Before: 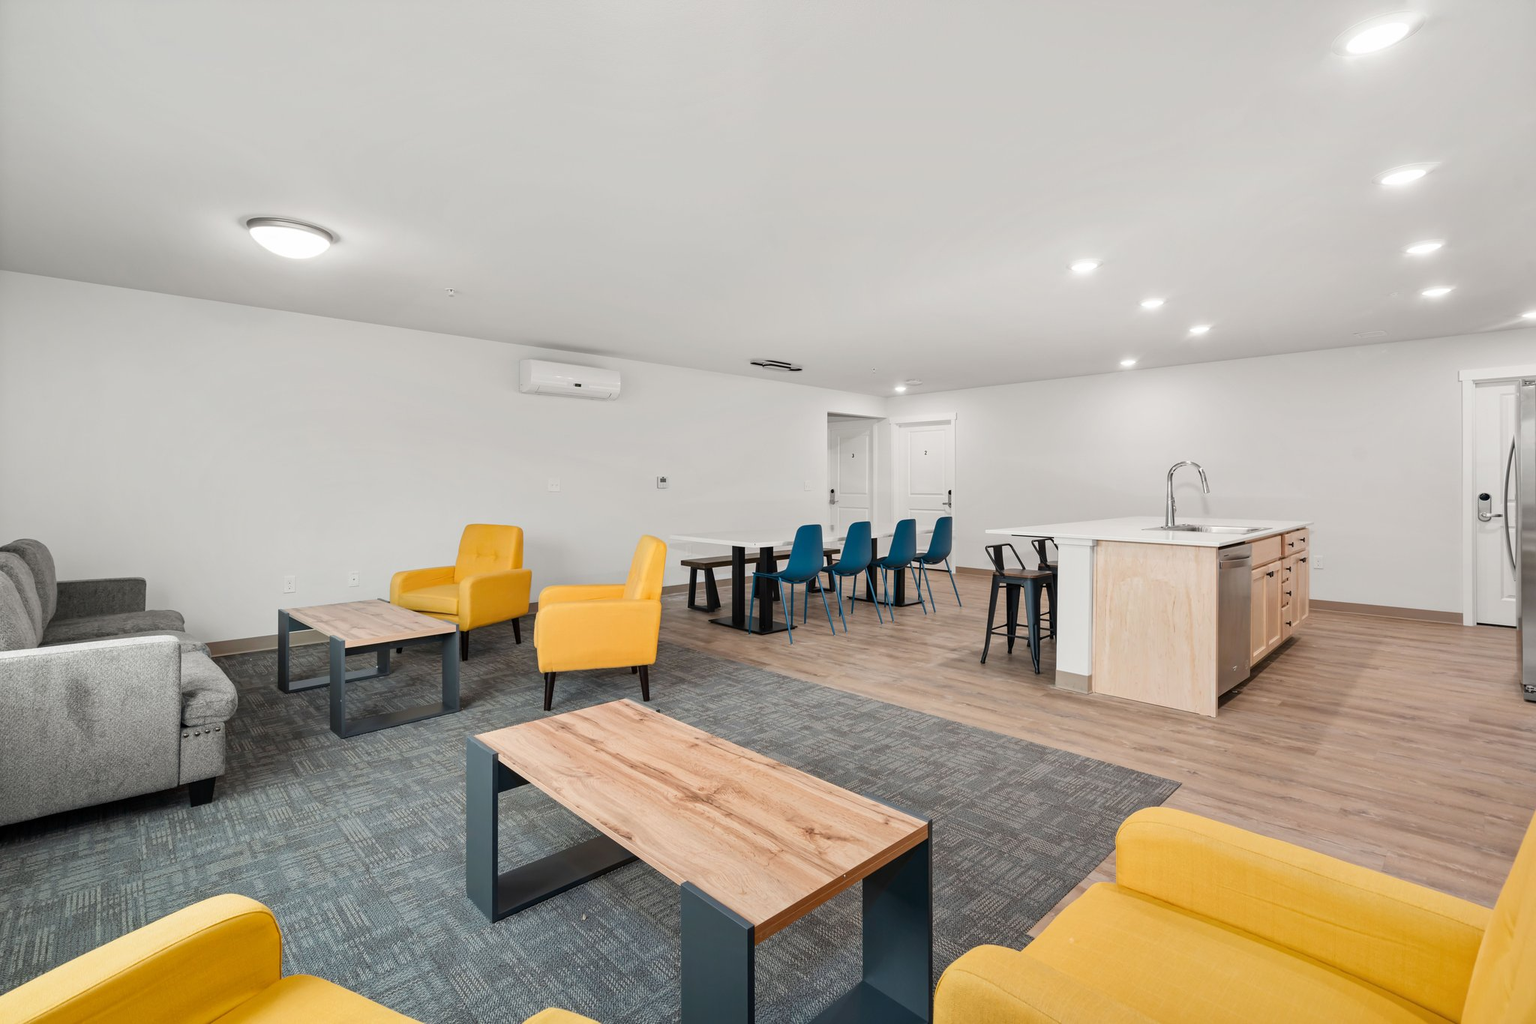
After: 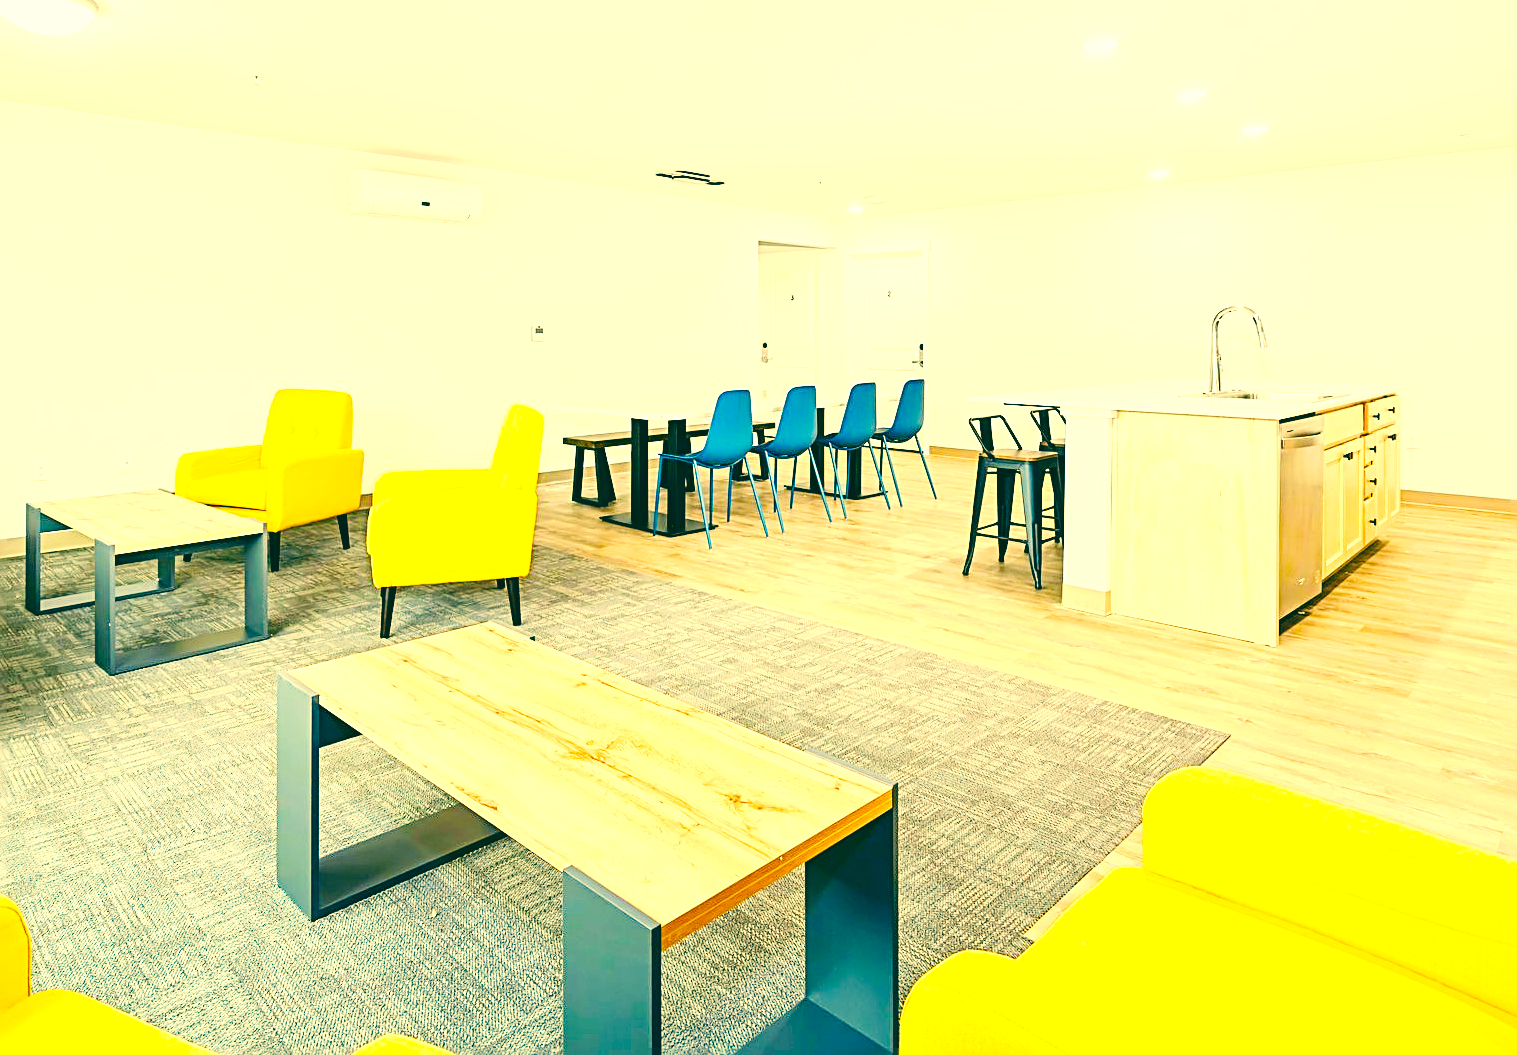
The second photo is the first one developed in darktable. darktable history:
base curve: curves: ch0 [(0, 0) (0.036, 0.025) (0.121, 0.166) (0.206, 0.329) (0.605, 0.79) (1, 1)], preserve colors none
exposure: black level correction 0.001, exposure 1.038 EV, compensate highlight preservation false
crop: left 16.848%, top 22.733%, right 9.067%
sharpen: radius 2.682, amount 0.677
color balance rgb: power › chroma 0.323%, power › hue 24.95°, perceptual saturation grading › global saturation 10.358%, perceptual brilliance grading › global brilliance 12.235%, perceptual brilliance grading › highlights 15.169%, global vibrance 39.619%
contrast brightness saturation: contrast -0.103, brightness 0.053, saturation 0.084
color correction: highlights a* 2.15, highlights b* 34.31, shadows a* -36.02, shadows b* -5.34
